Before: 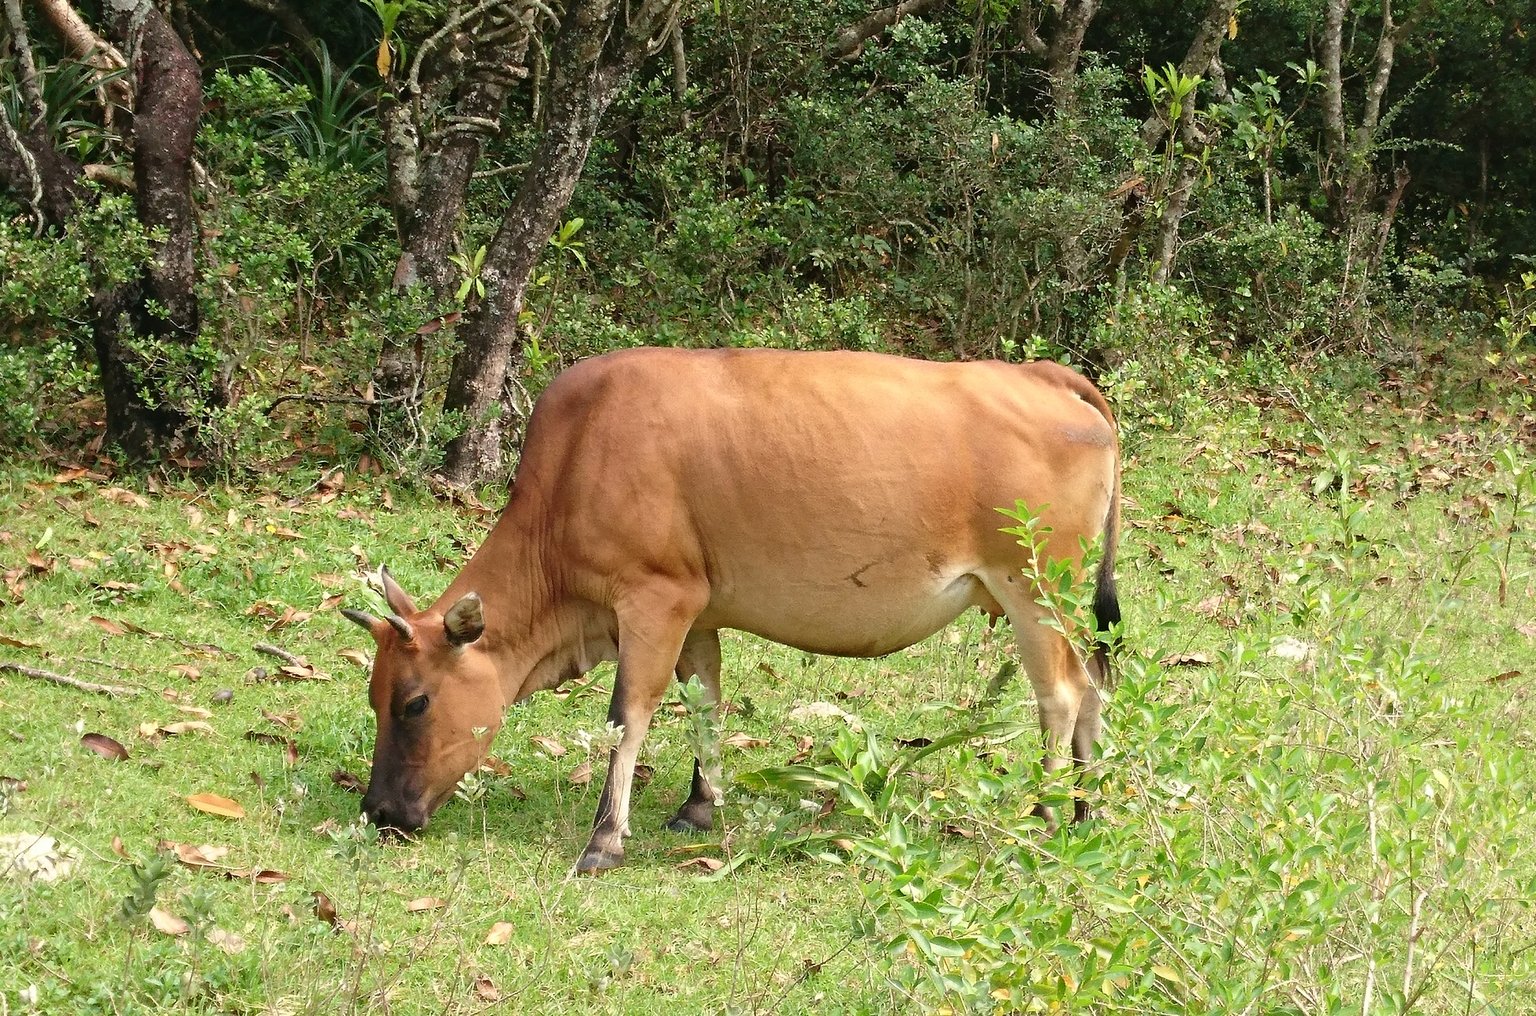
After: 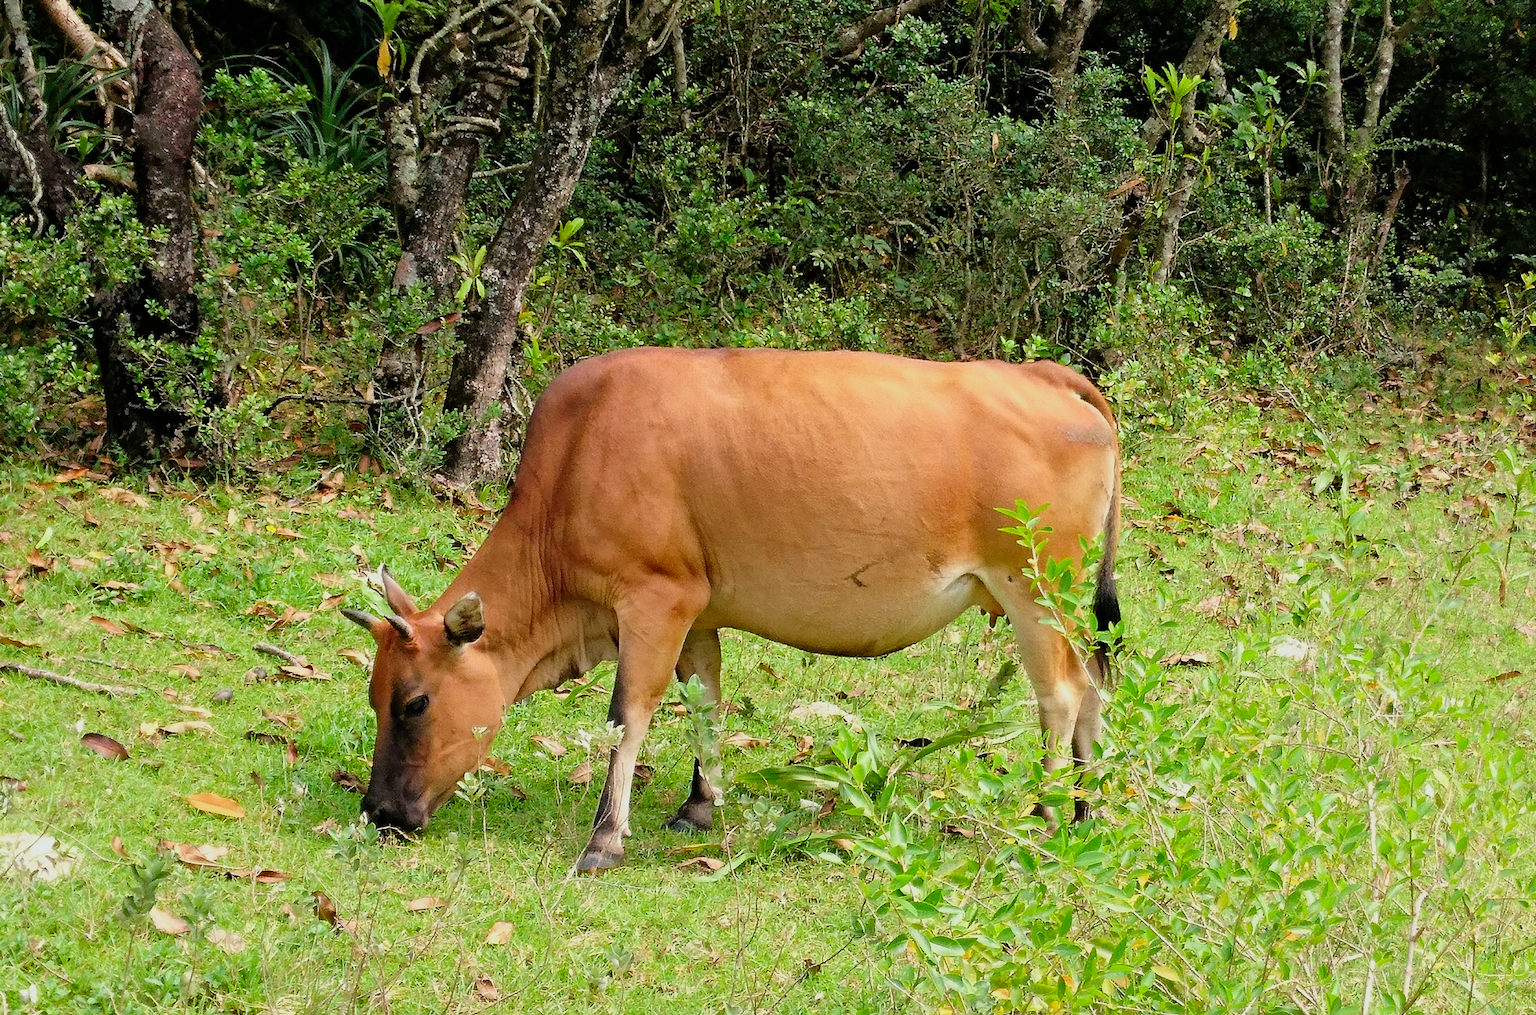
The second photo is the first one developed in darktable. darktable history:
color correction: saturation 1.32
white balance: red 0.983, blue 1.036
filmic rgb: black relative exposure -5.83 EV, white relative exposure 3.4 EV, hardness 3.68
